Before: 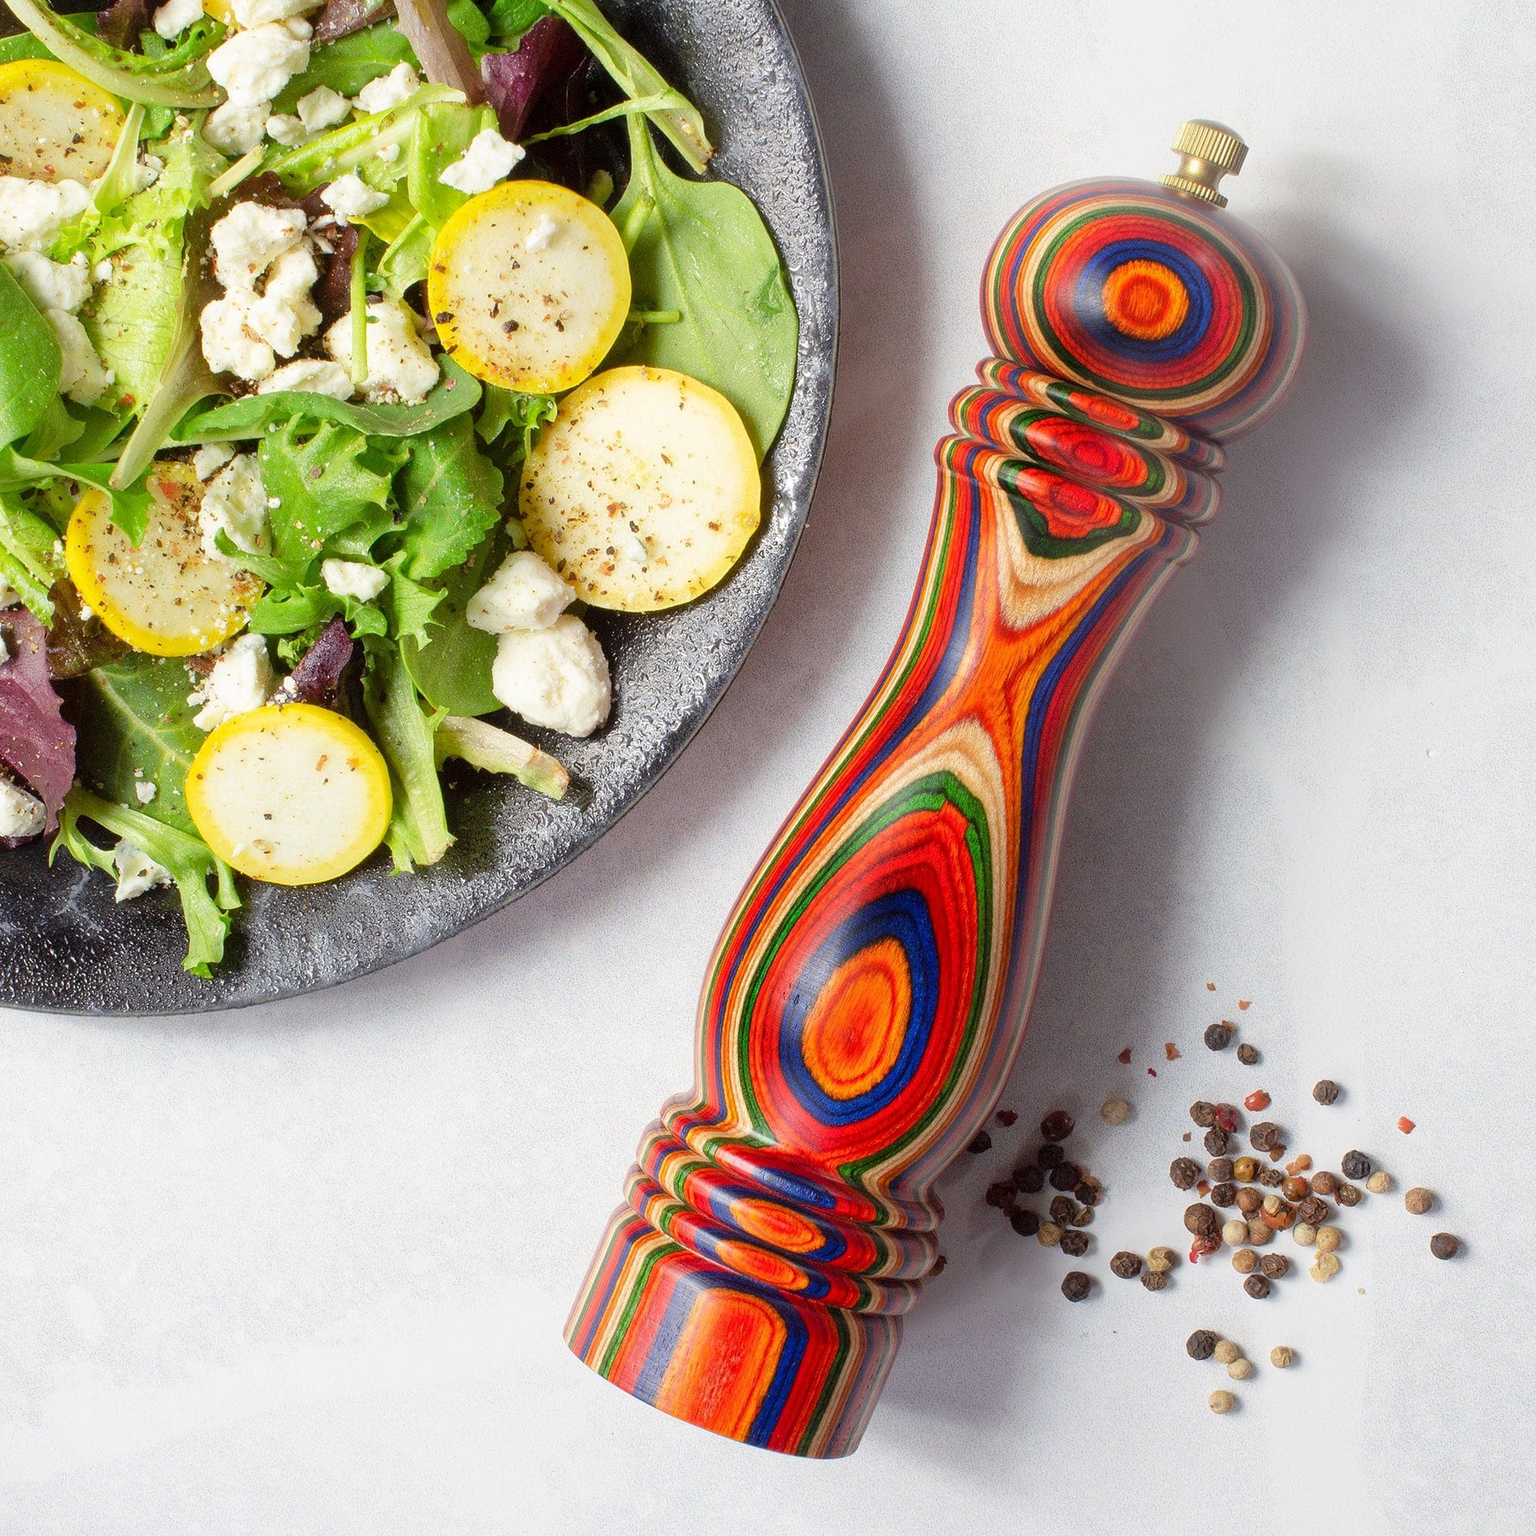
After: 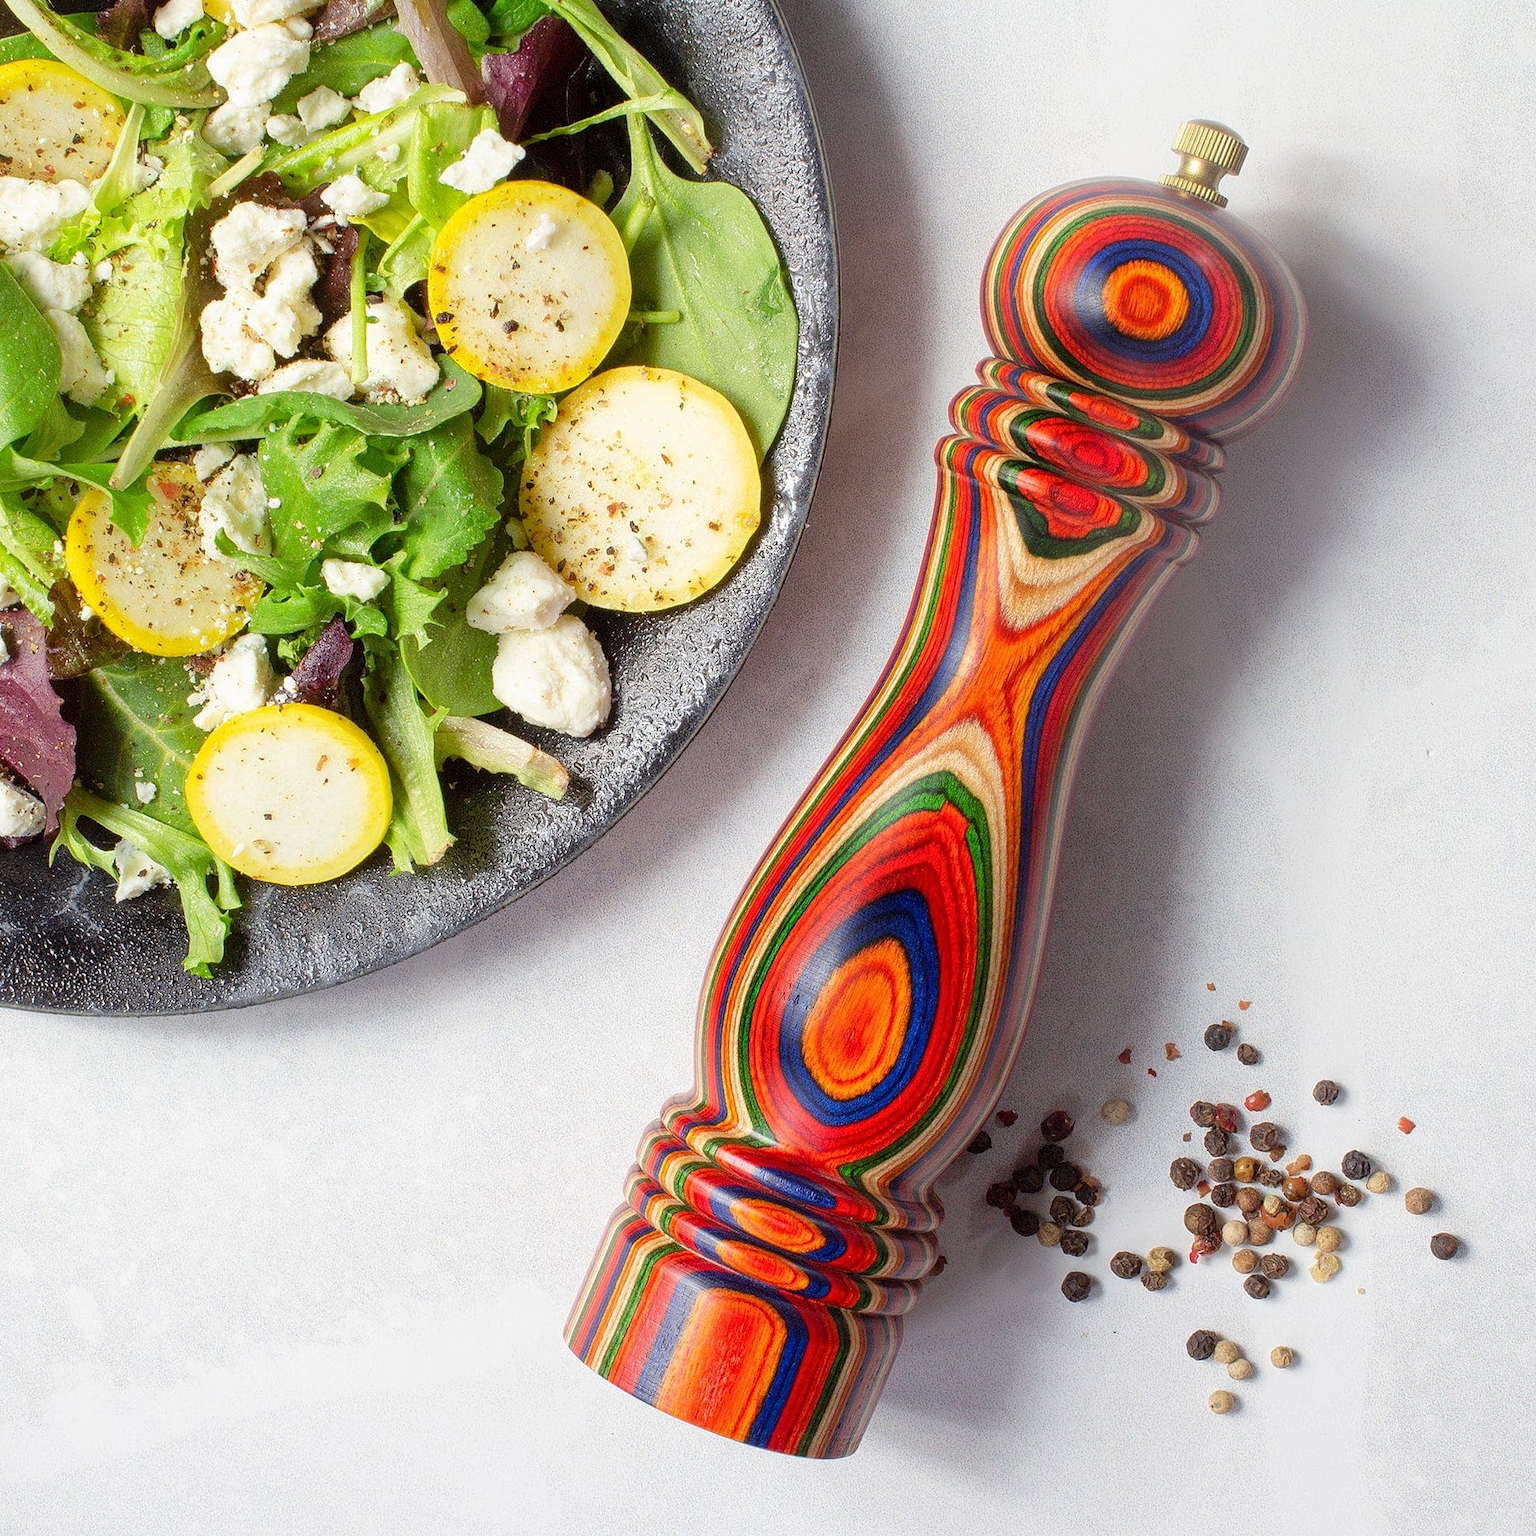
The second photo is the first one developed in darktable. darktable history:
contrast equalizer: octaves 7, y [[0.5 ×4, 0.467, 0.376], [0.5 ×6], [0.5 ×6], [0 ×6], [0 ×6]], mix -0.991
